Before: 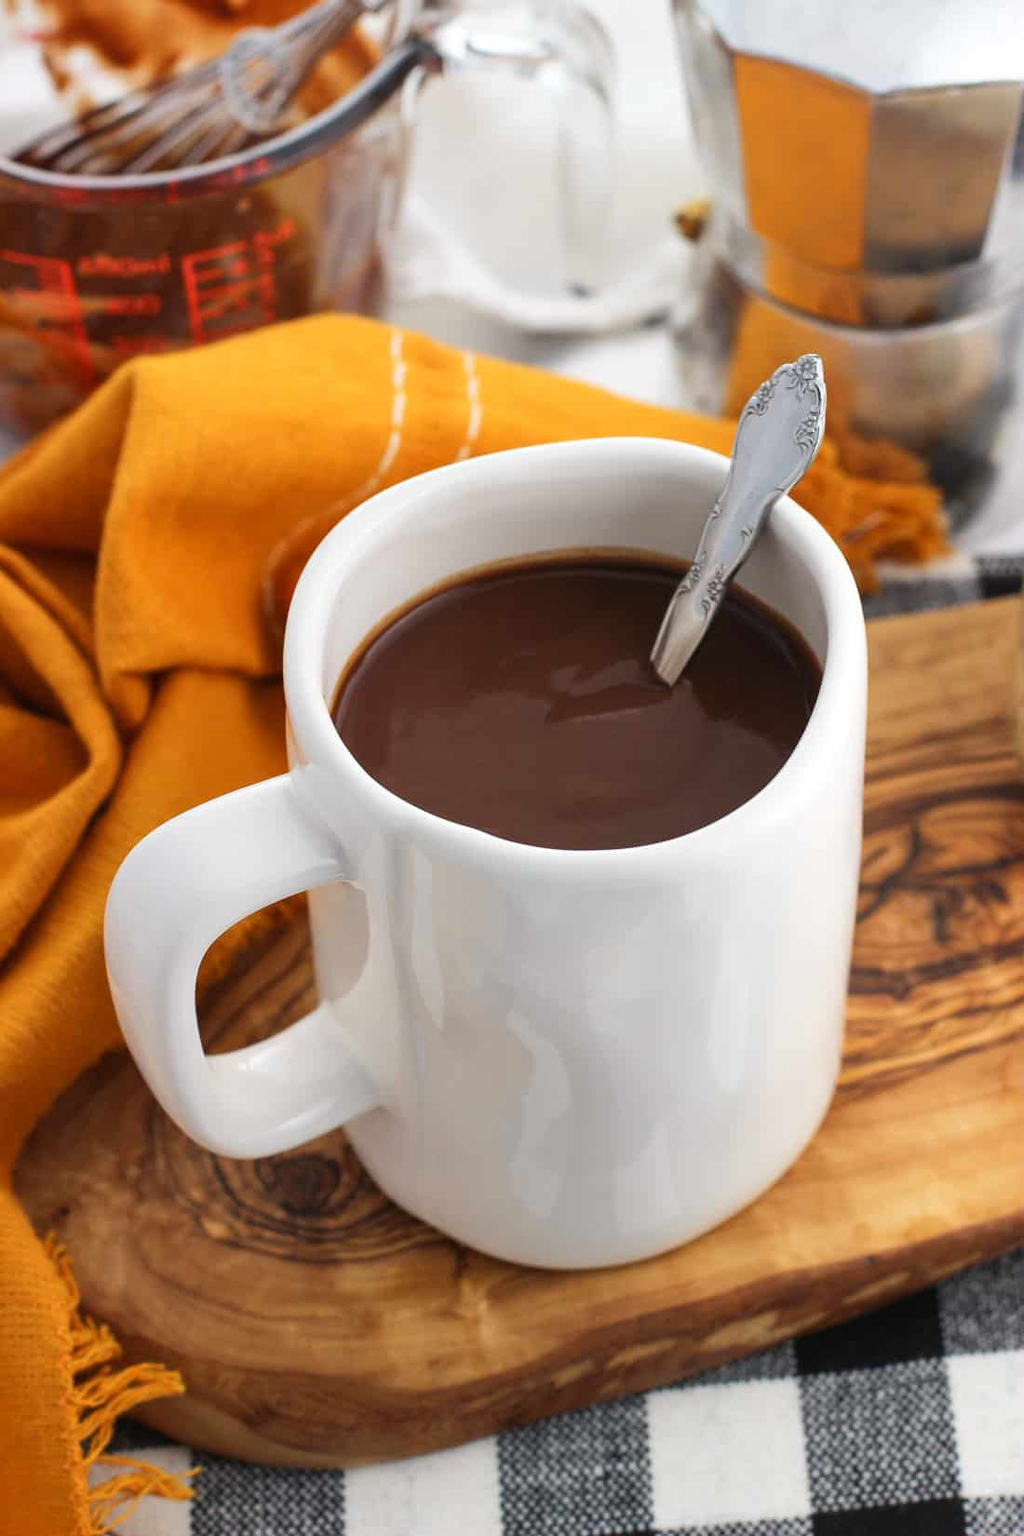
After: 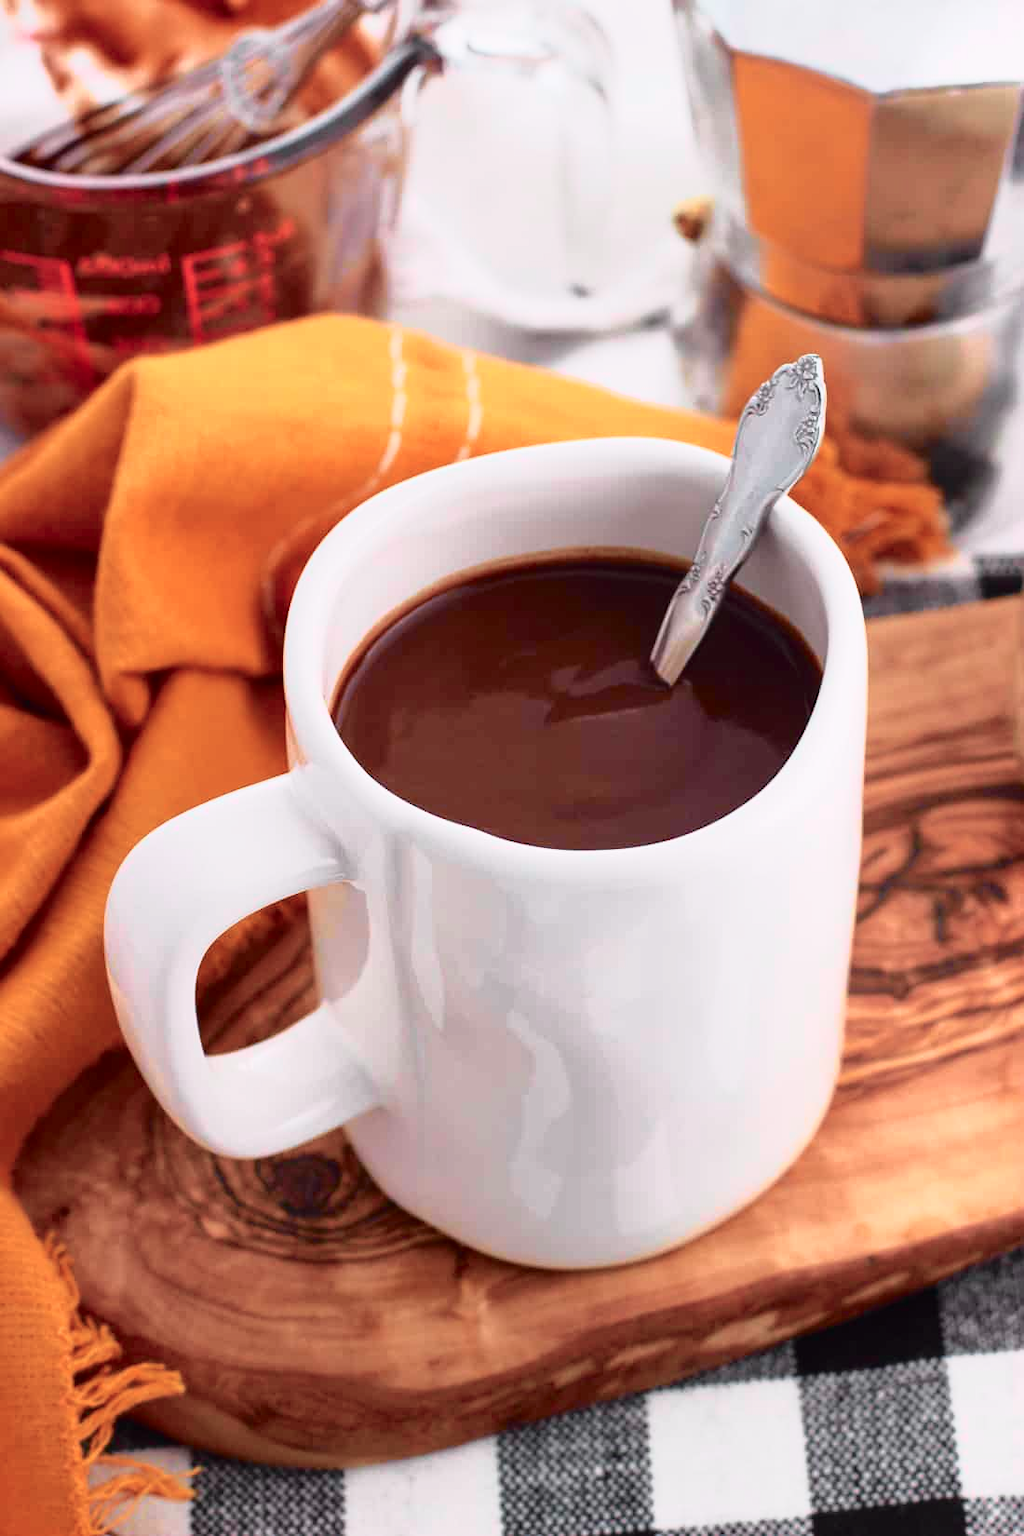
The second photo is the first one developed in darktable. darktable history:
tone curve: curves: ch0 [(0, 0) (0.105, 0.068) (0.195, 0.162) (0.283, 0.283) (0.384, 0.404) (0.485, 0.531) (0.638, 0.681) (0.795, 0.879) (1, 0.977)]; ch1 [(0, 0) (0.161, 0.092) (0.35, 0.33) (0.379, 0.401) (0.456, 0.469) (0.498, 0.506) (0.521, 0.549) (0.58, 0.624) (0.635, 0.671) (1, 1)]; ch2 [(0, 0) (0.371, 0.362) (0.437, 0.437) (0.483, 0.484) (0.53, 0.515) (0.56, 0.58) (0.622, 0.606) (1, 1)], color space Lab, independent channels, preserve colors none
